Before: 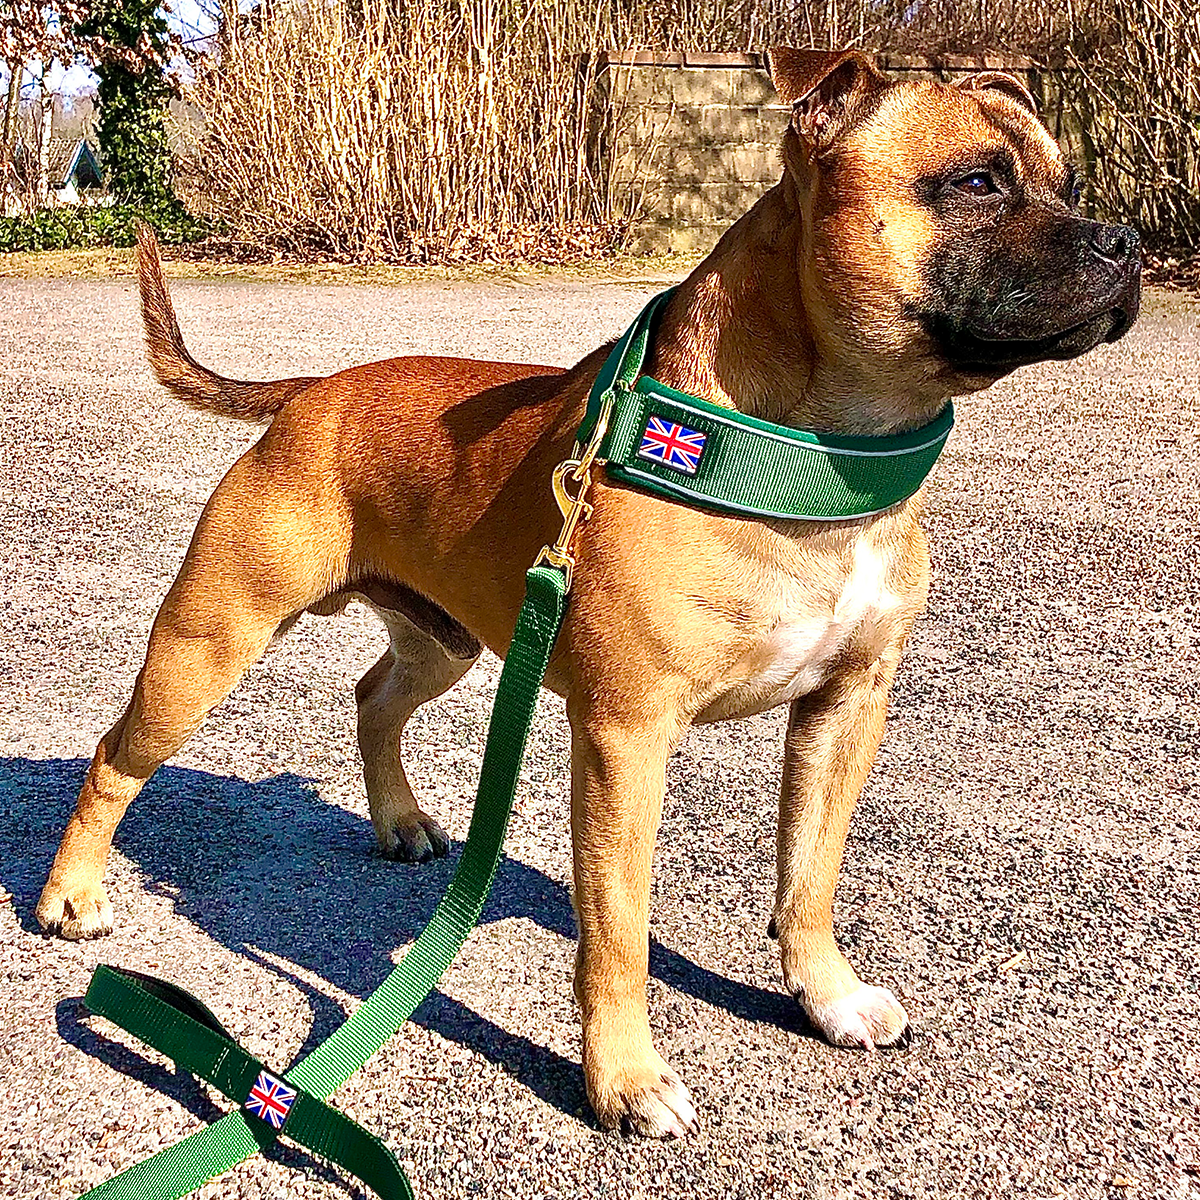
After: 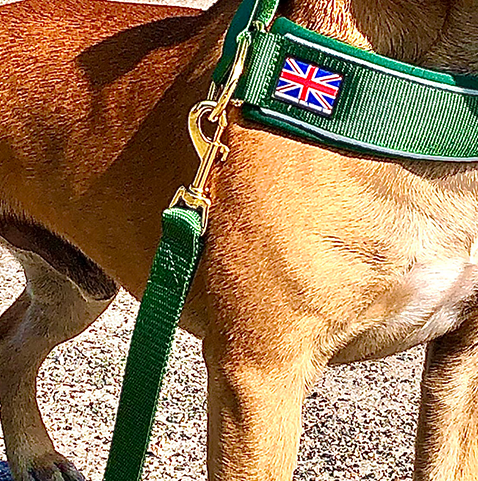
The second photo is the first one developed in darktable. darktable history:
crop: left 30.413%, top 29.957%, right 29.696%, bottom 29.912%
